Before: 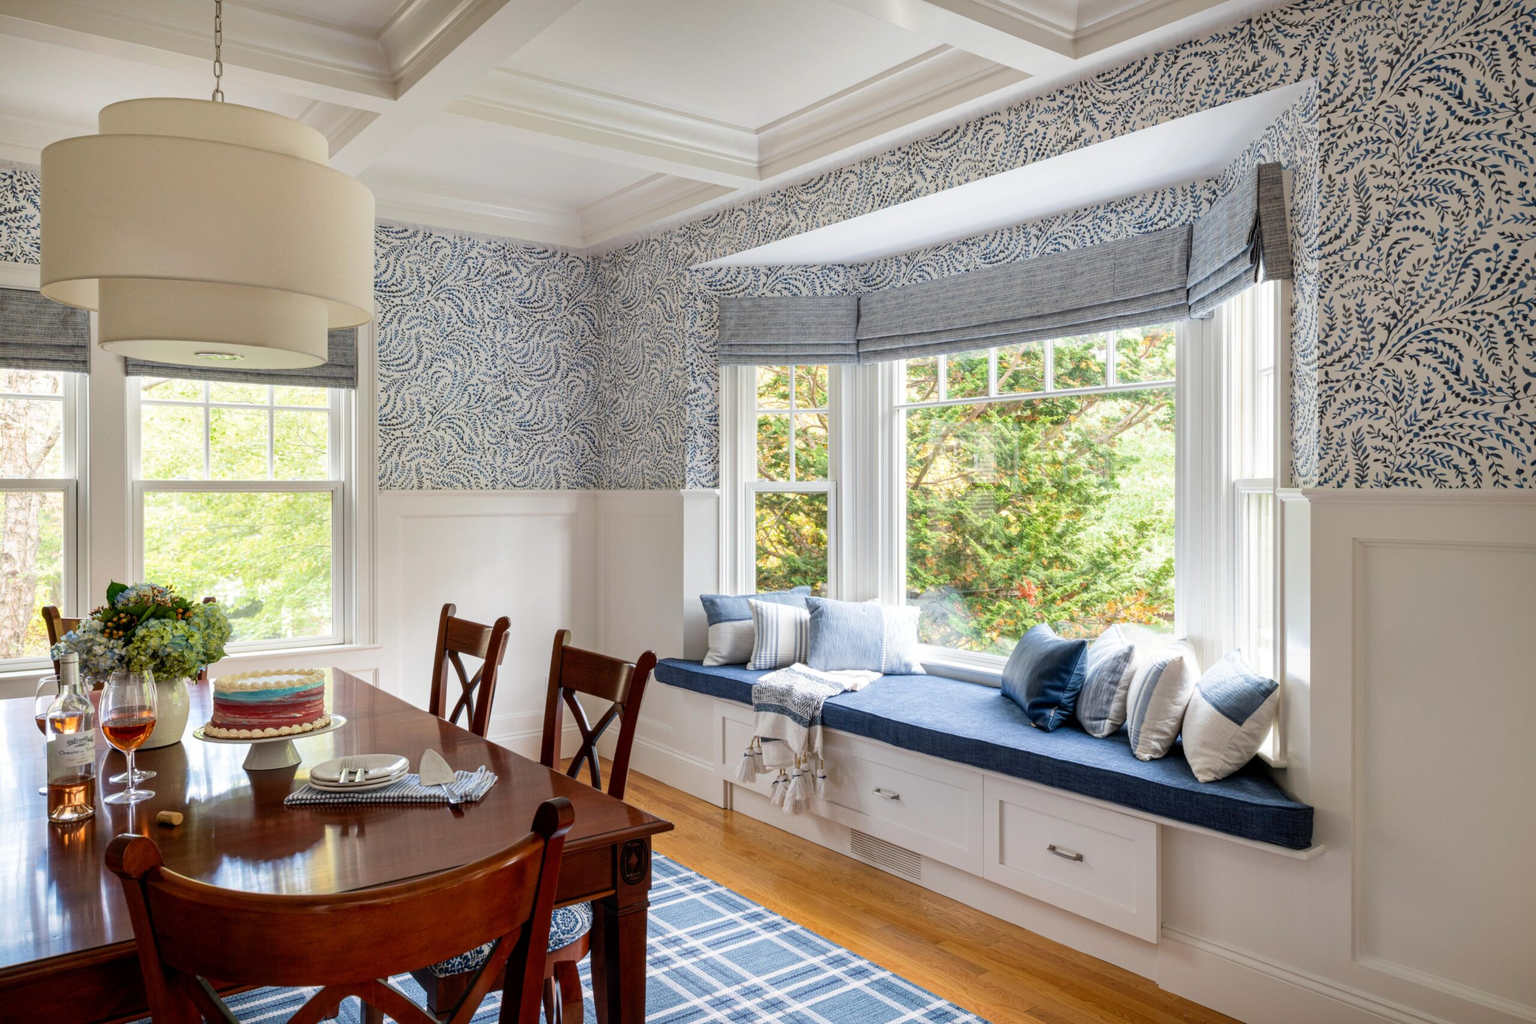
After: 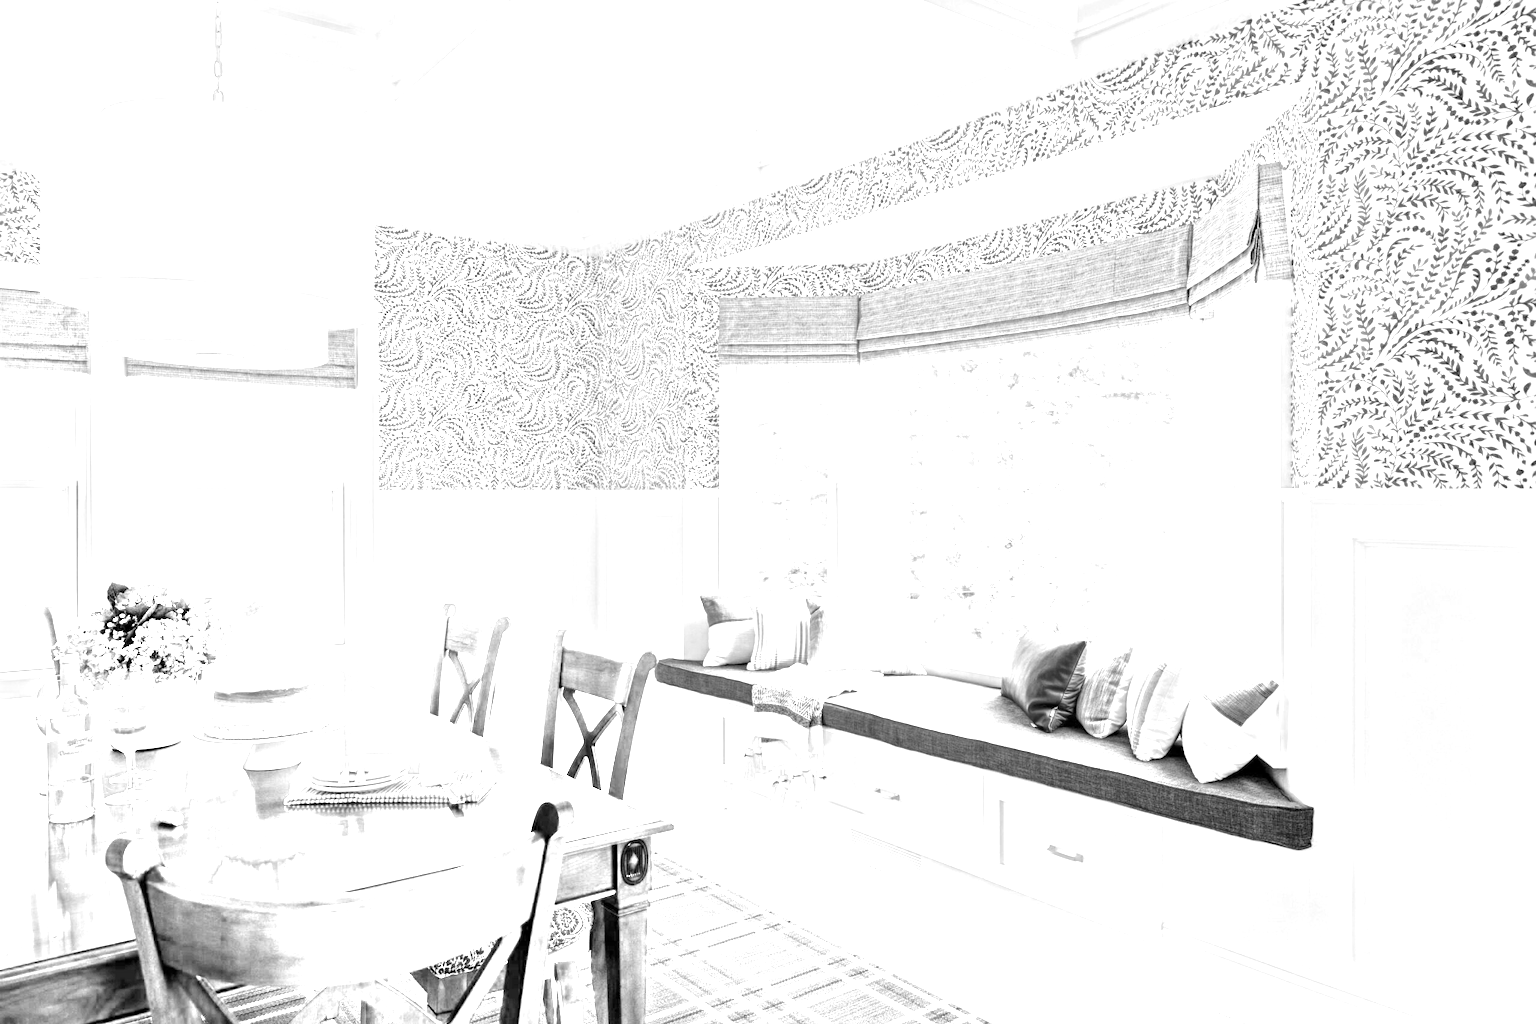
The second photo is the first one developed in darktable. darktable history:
monochrome: a 30.25, b 92.03
white balance: red 8, blue 8
